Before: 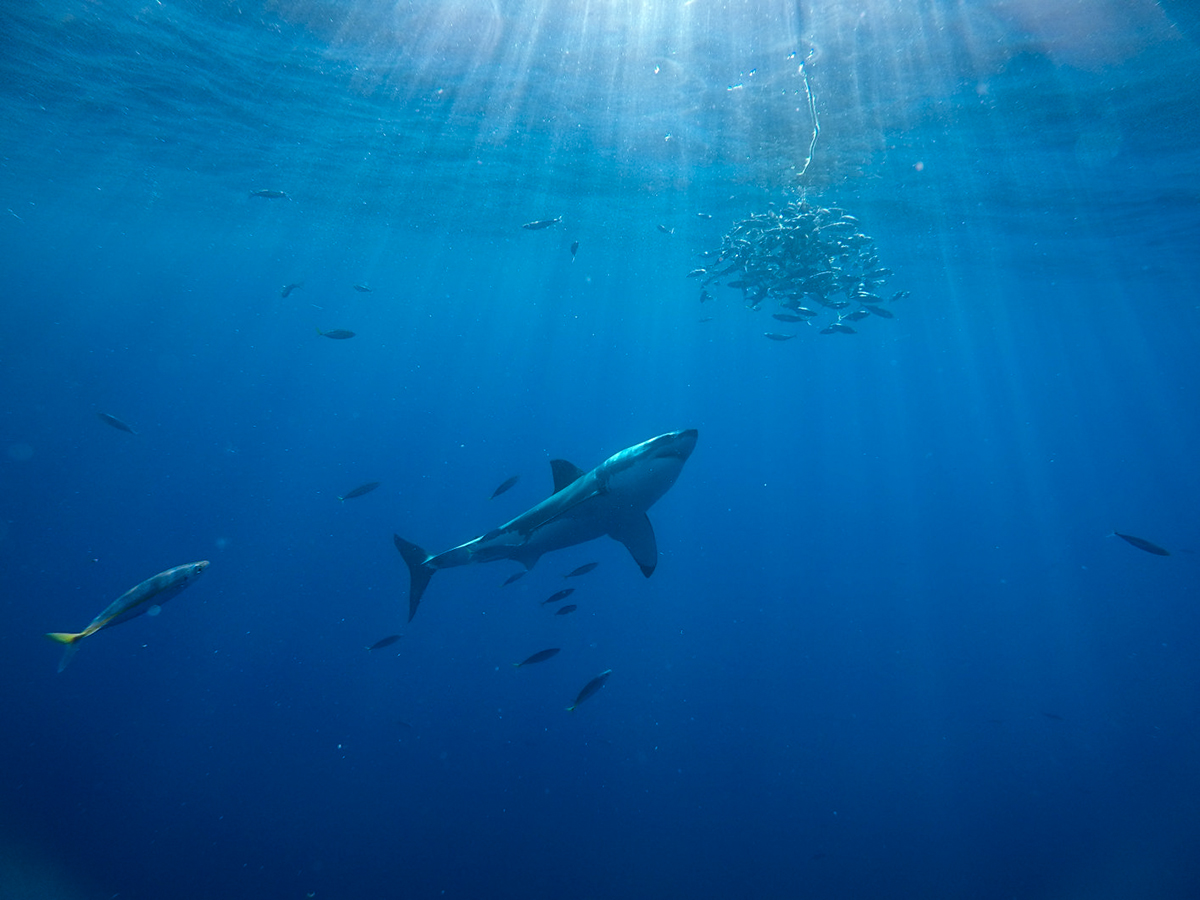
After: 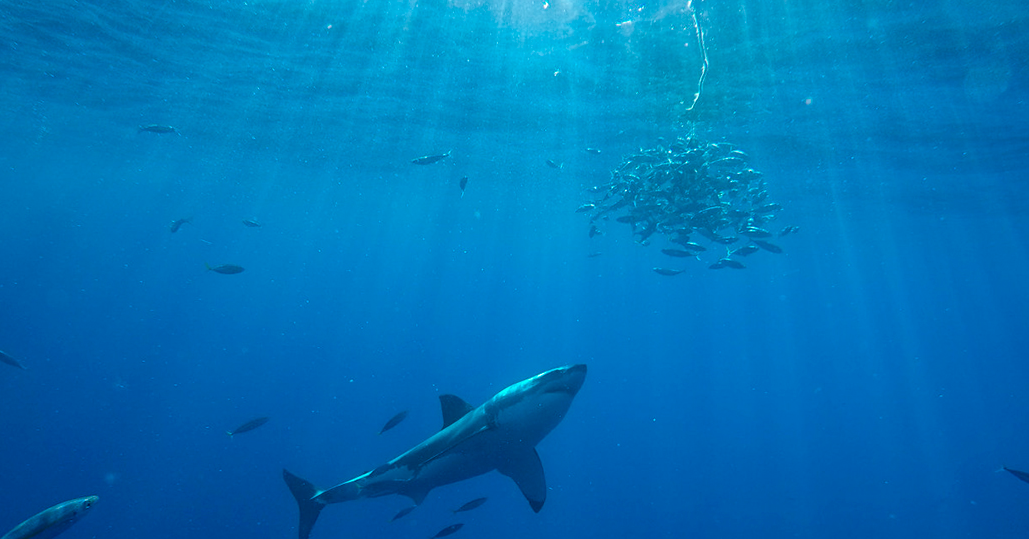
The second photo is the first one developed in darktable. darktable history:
crop and rotate: left 9.305%, top 7.29%, right 4.863%, bottom 32.778%
